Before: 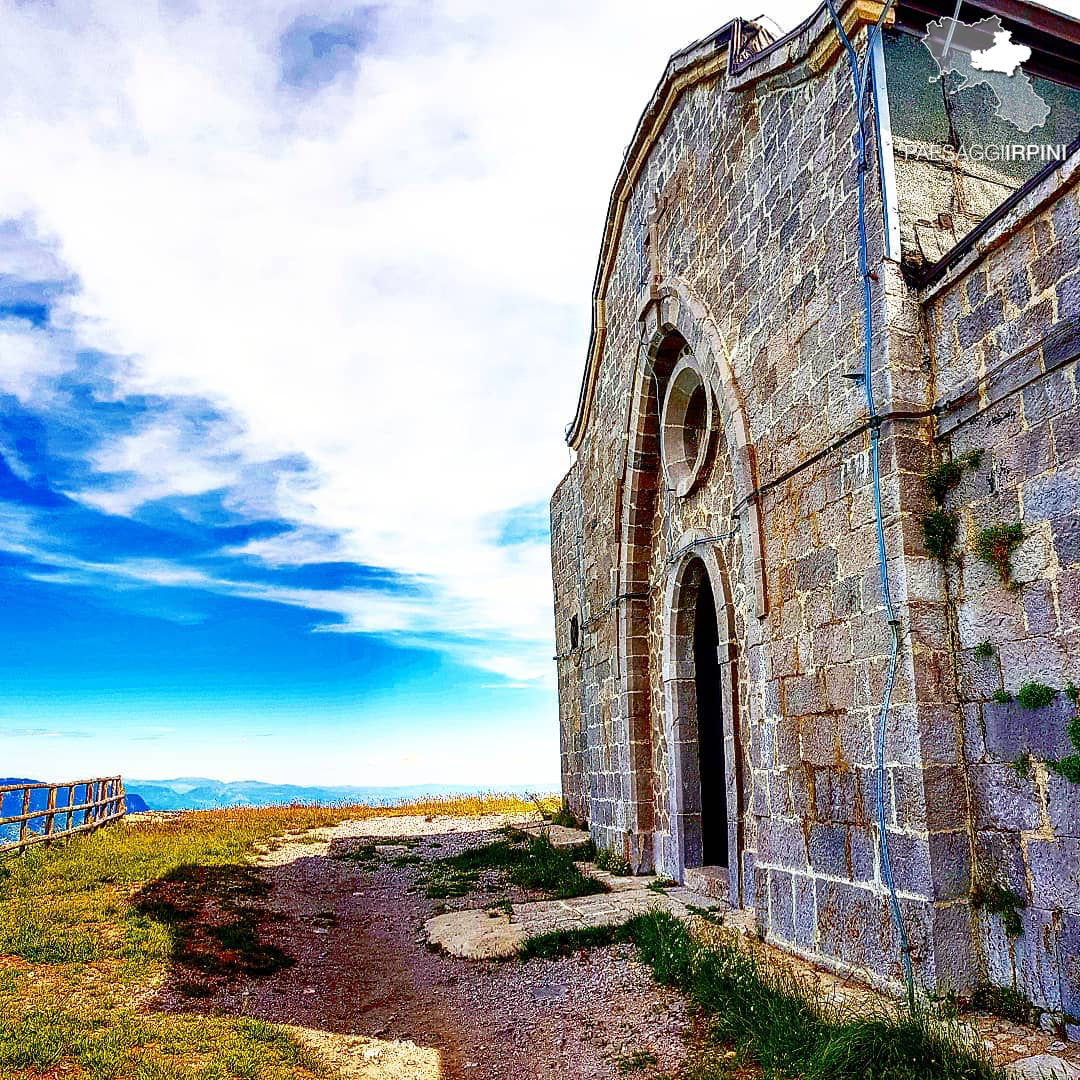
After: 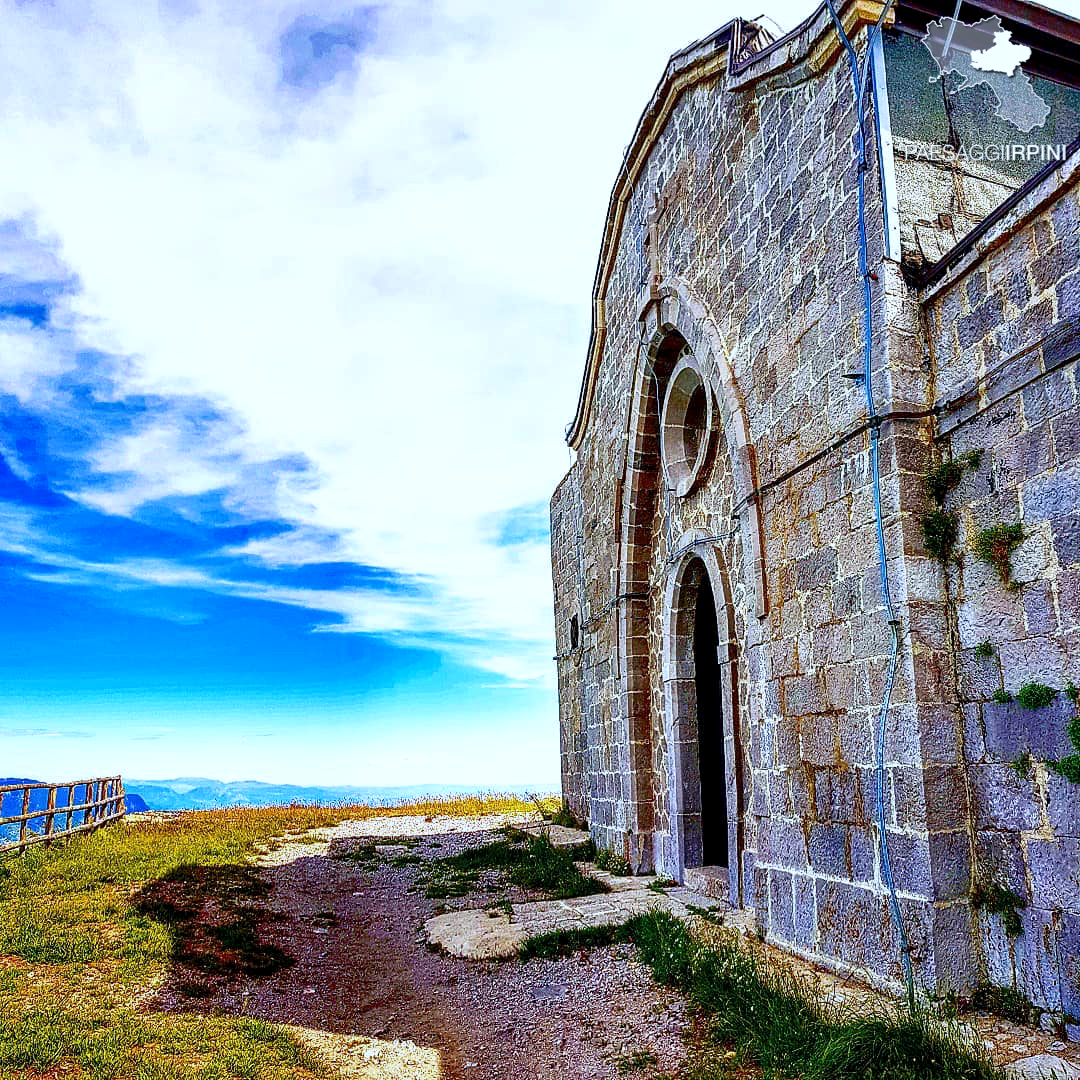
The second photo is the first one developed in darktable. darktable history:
local contrast: highlights 100%, shadows 100%, detail 120%, midtone range 0.2
white balance: red 0.931, blue 1.11
